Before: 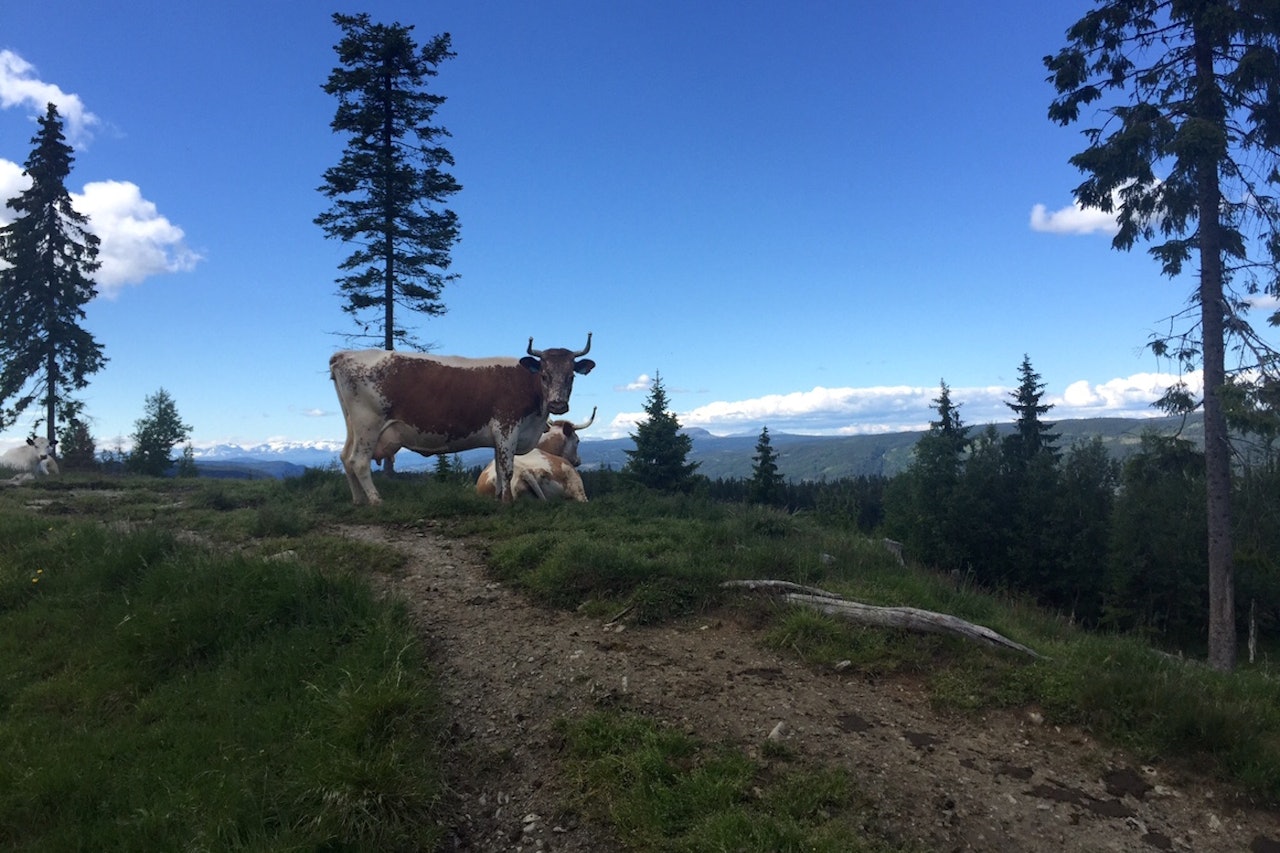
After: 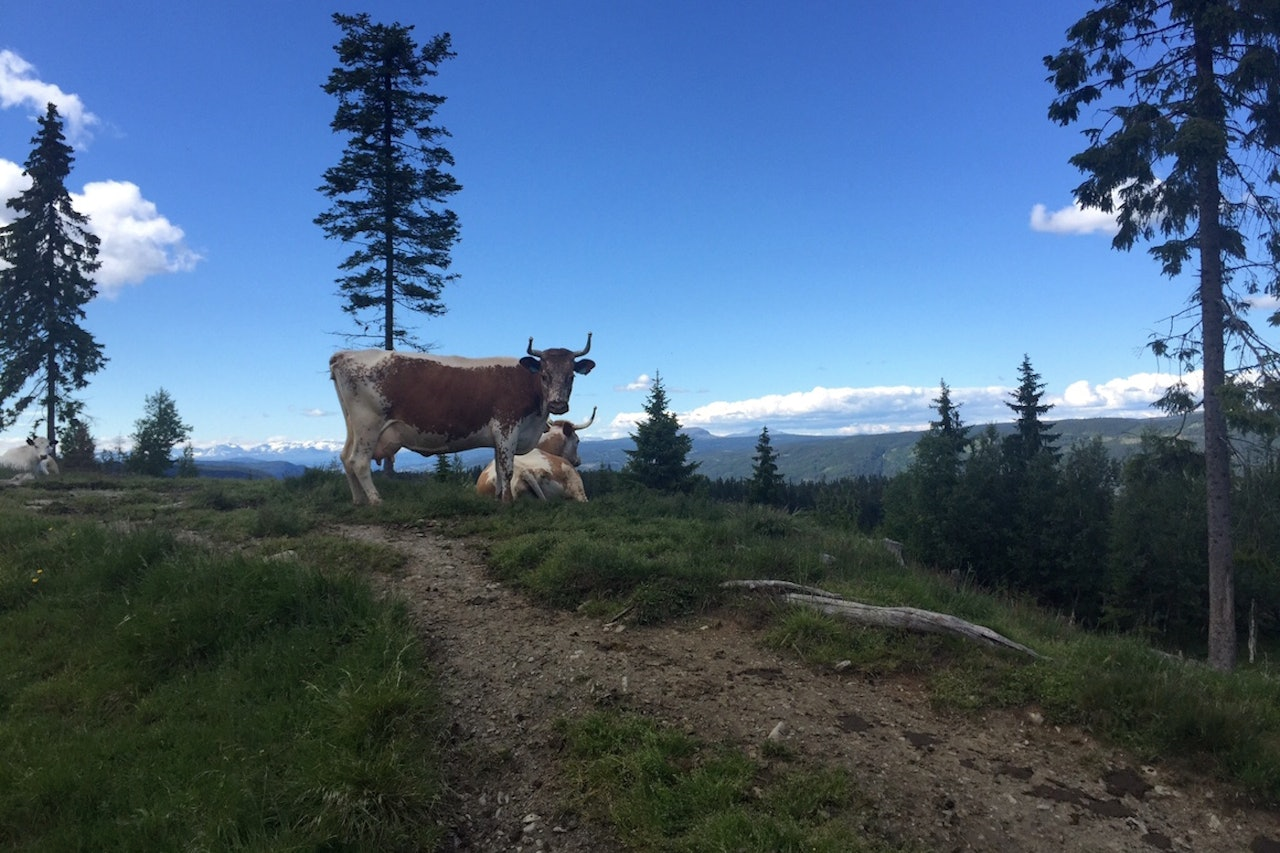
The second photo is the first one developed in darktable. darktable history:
shadows and highlights: shadows 25.15, highlights -23.76
